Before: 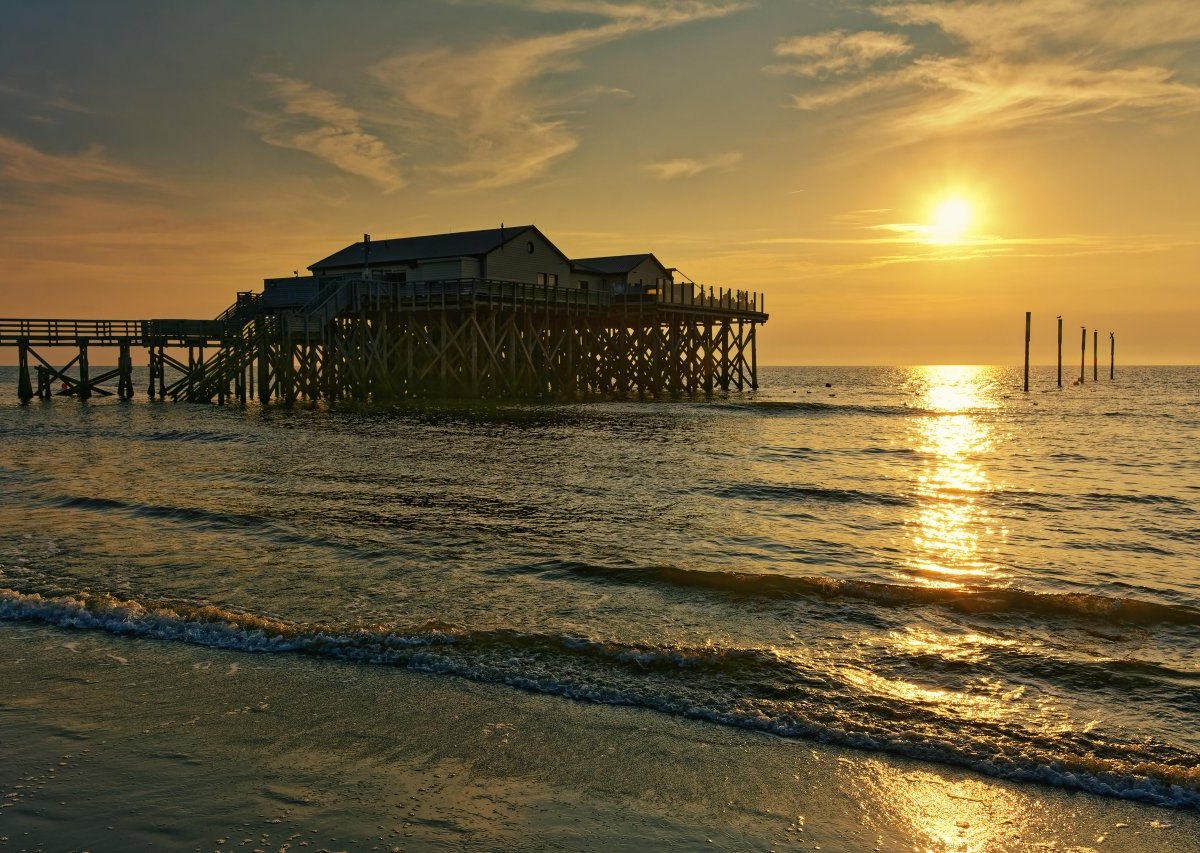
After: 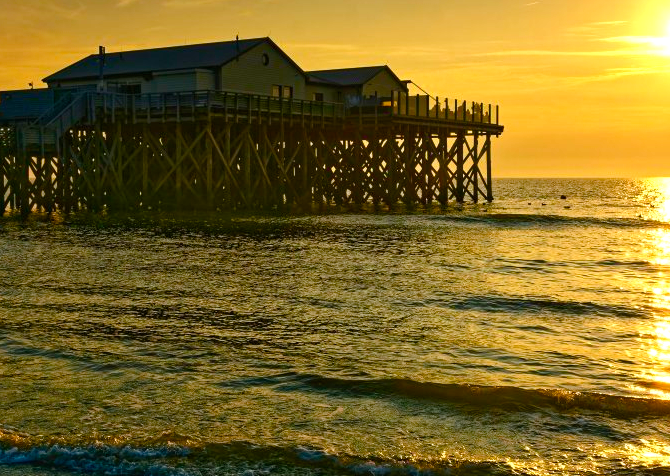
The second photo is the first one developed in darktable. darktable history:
crop and rotate: left 22.13%, top 22.054%, right 22.026%, bottom 22.102%
color balance rgb: linear chroma grading › shadows -2.2%, linear chroma grading › highlights -15%, linear chroma grading › global chroma -10%, linear chroma grading › mid-tones -10%, perceptual saturation grading › global saturation 45%, perceptual saturation grading › highlights -50%, perceptual saturation grading › shadows 30%, perceptual brilliance grading › global brilliance 18%, global vibrance 45%
